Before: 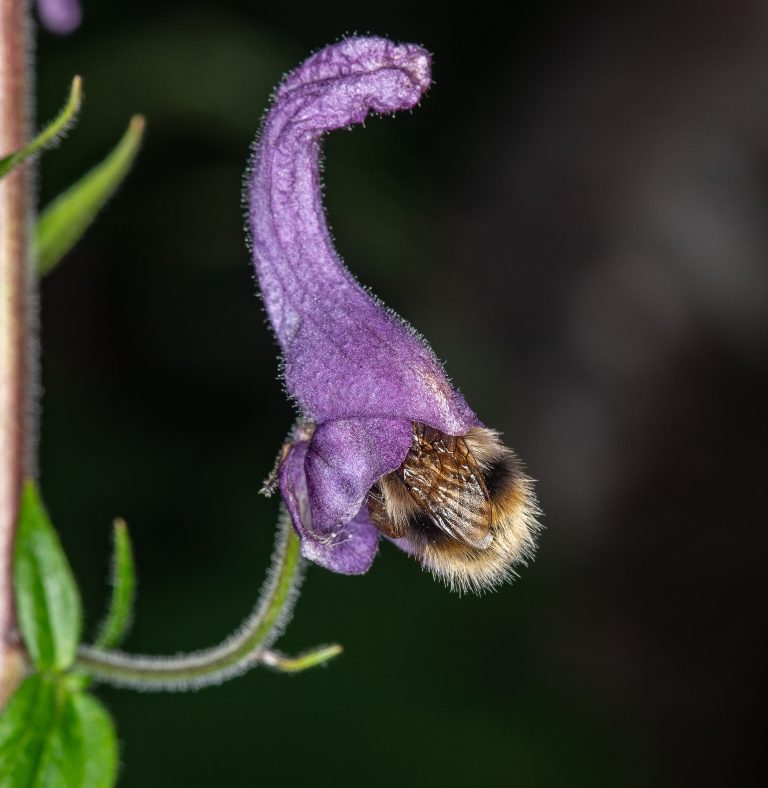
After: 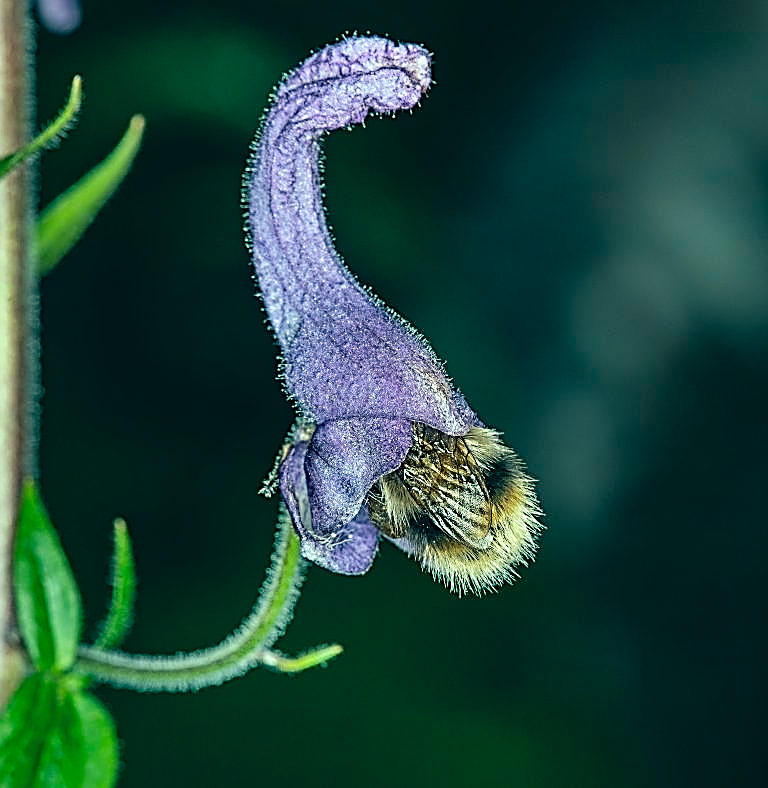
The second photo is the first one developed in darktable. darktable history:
shadows and highlights: shadows color adjustment 99.15%, highlights color adjustment 0.062%, soften with gaussian
sharpen: amount 1.984
color correction: highlights a* -19.6, highlights b* 9.8, shadows a* -21.19, shadows b* -10.09
